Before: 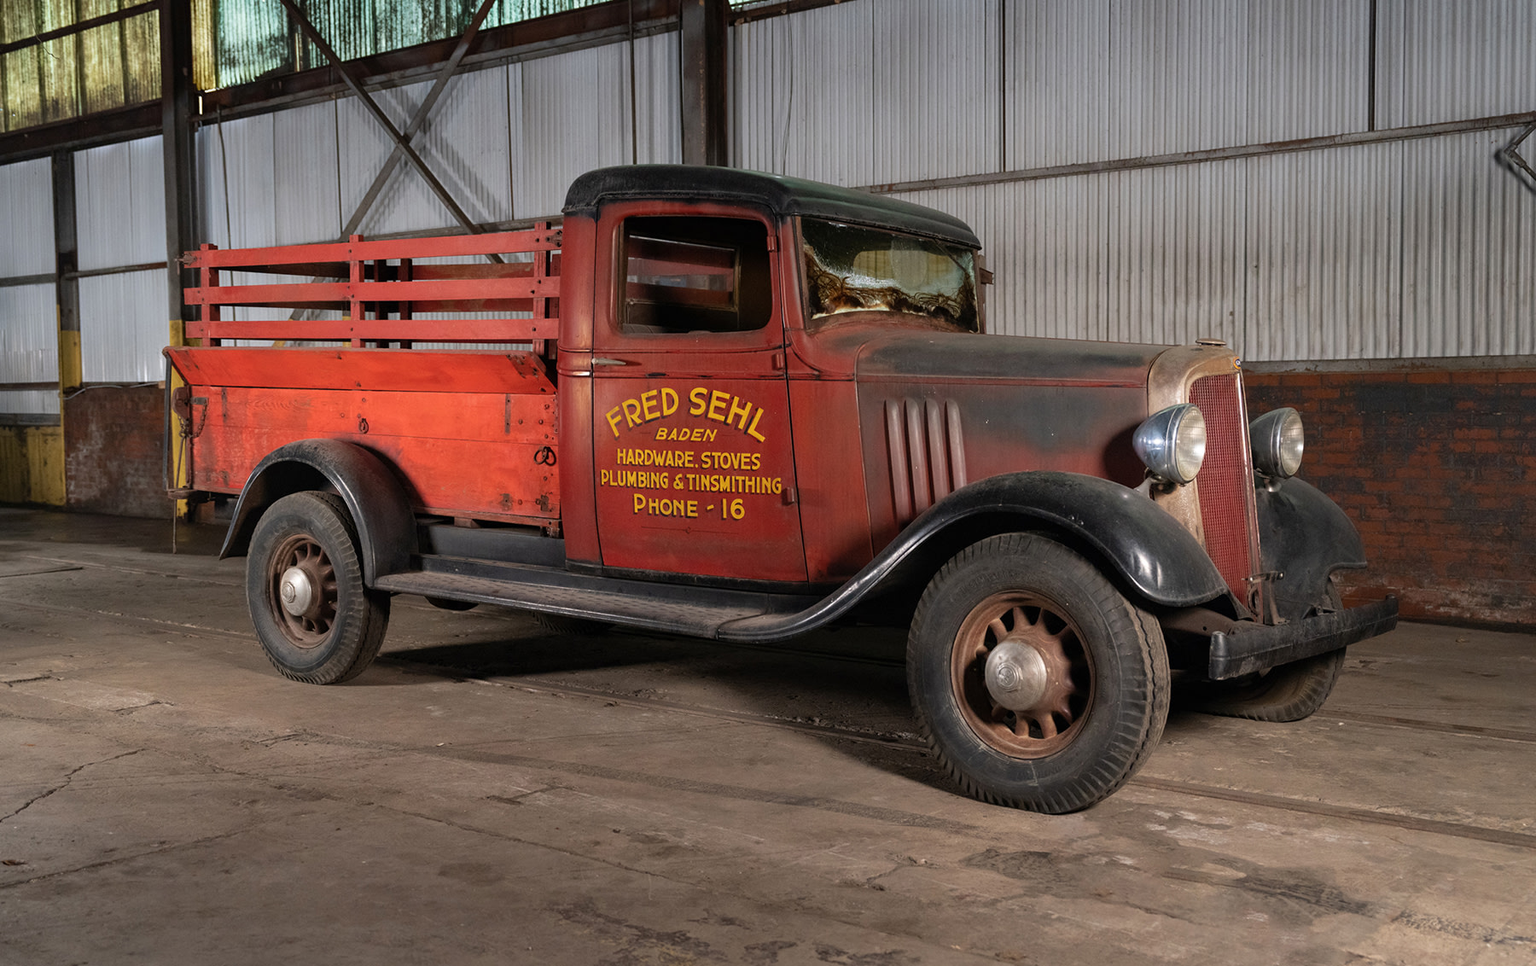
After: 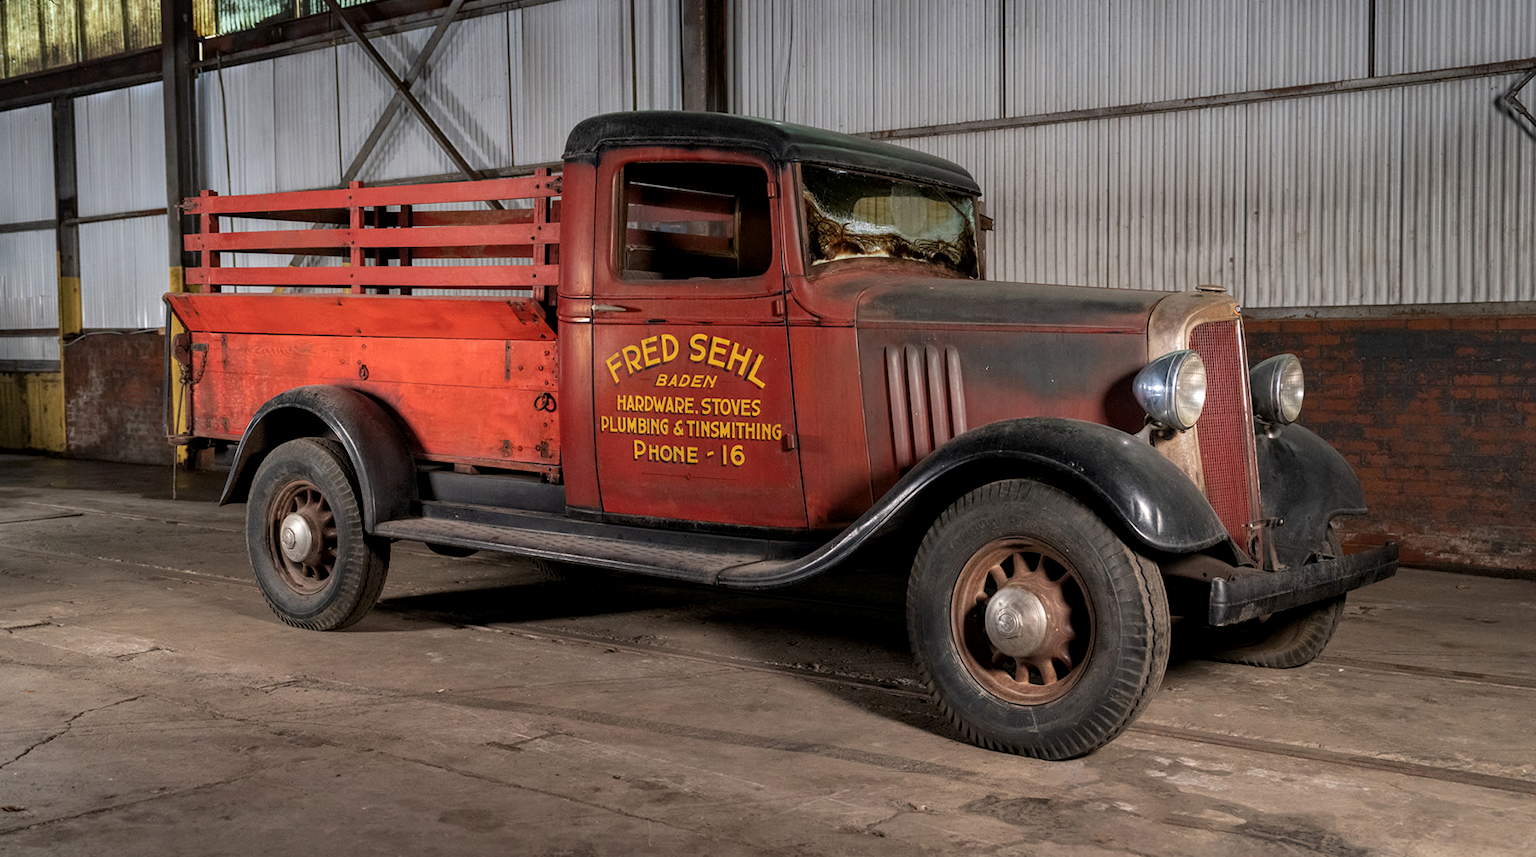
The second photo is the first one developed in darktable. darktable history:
local contrast: on, module defaults
crop and rotate: top 5.609%, bottom 5.609%
